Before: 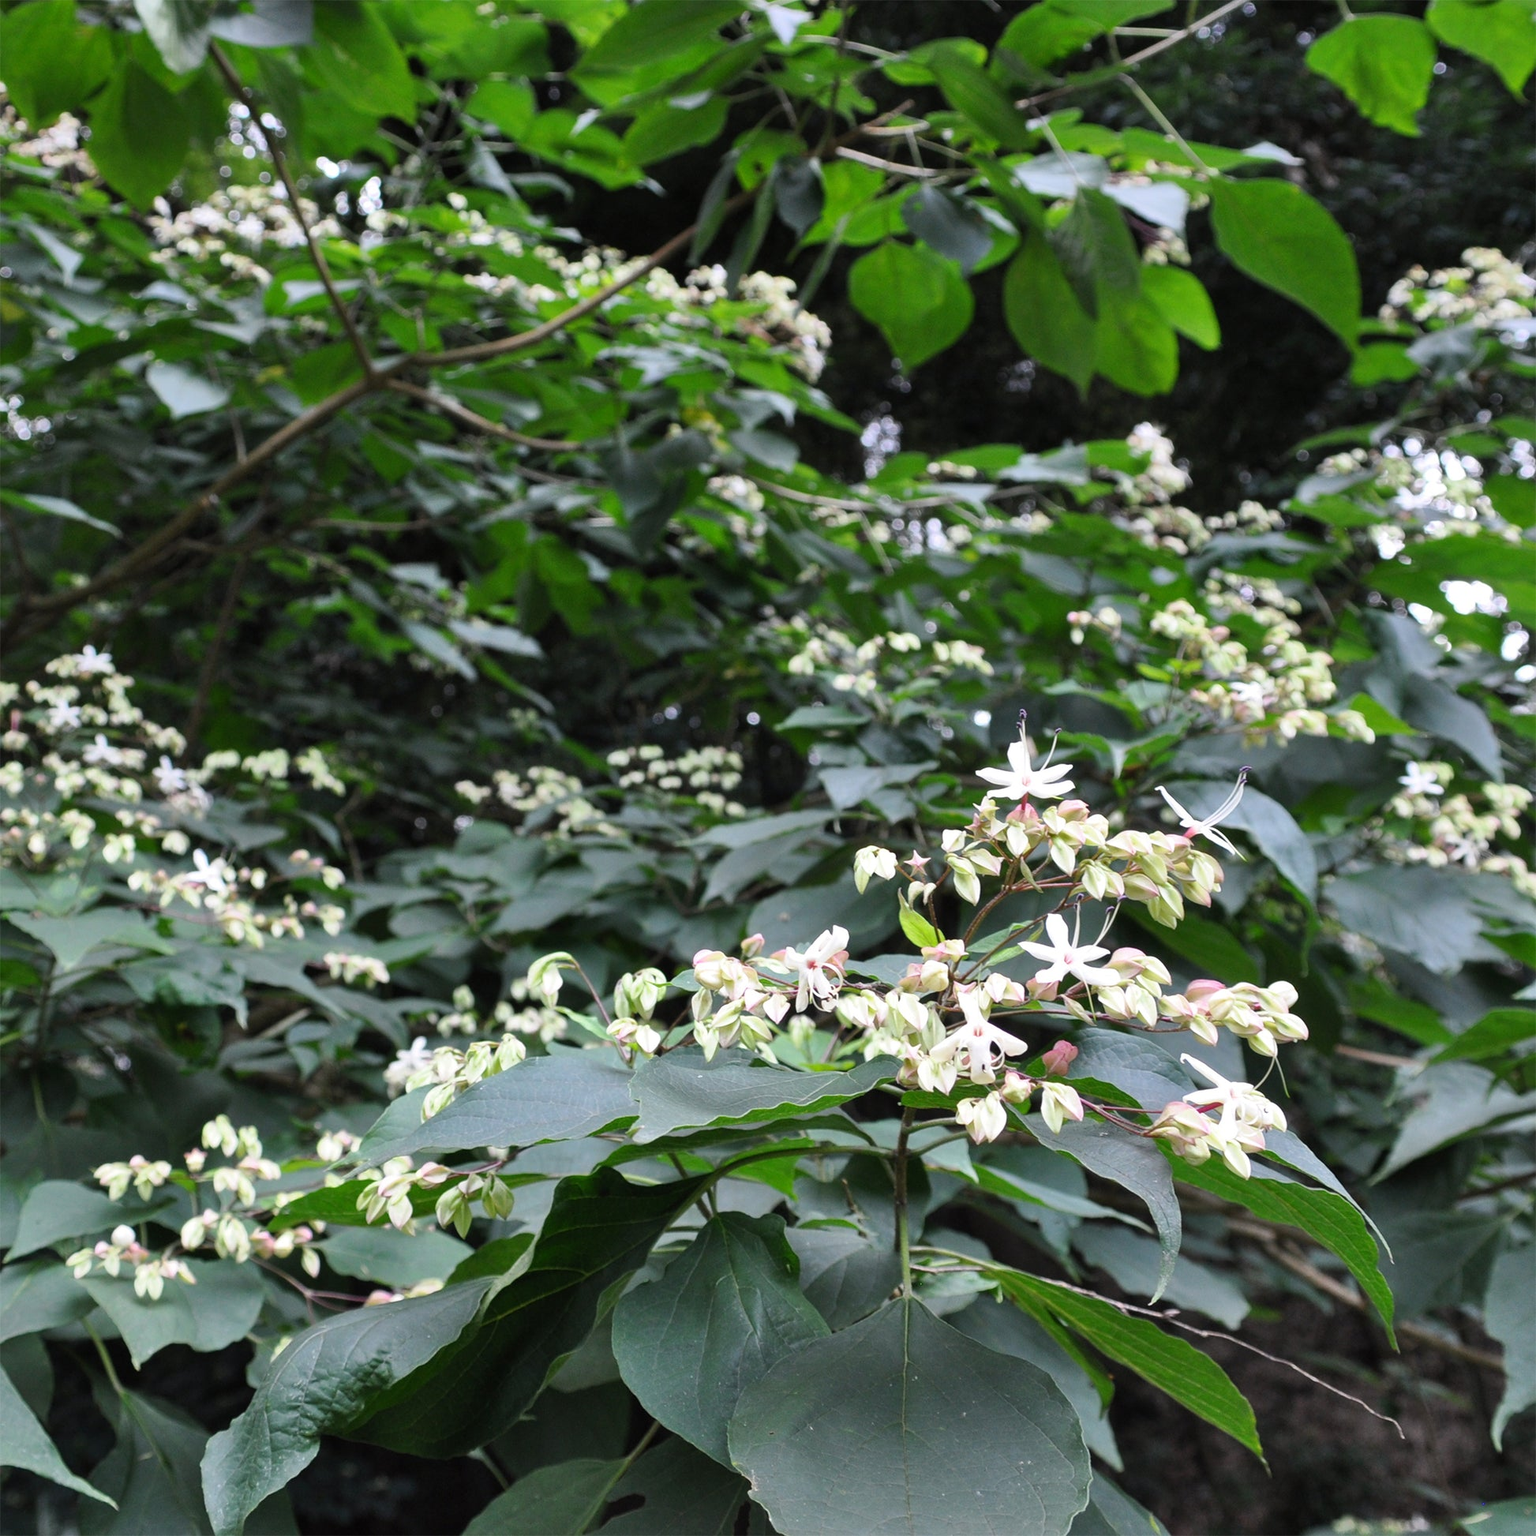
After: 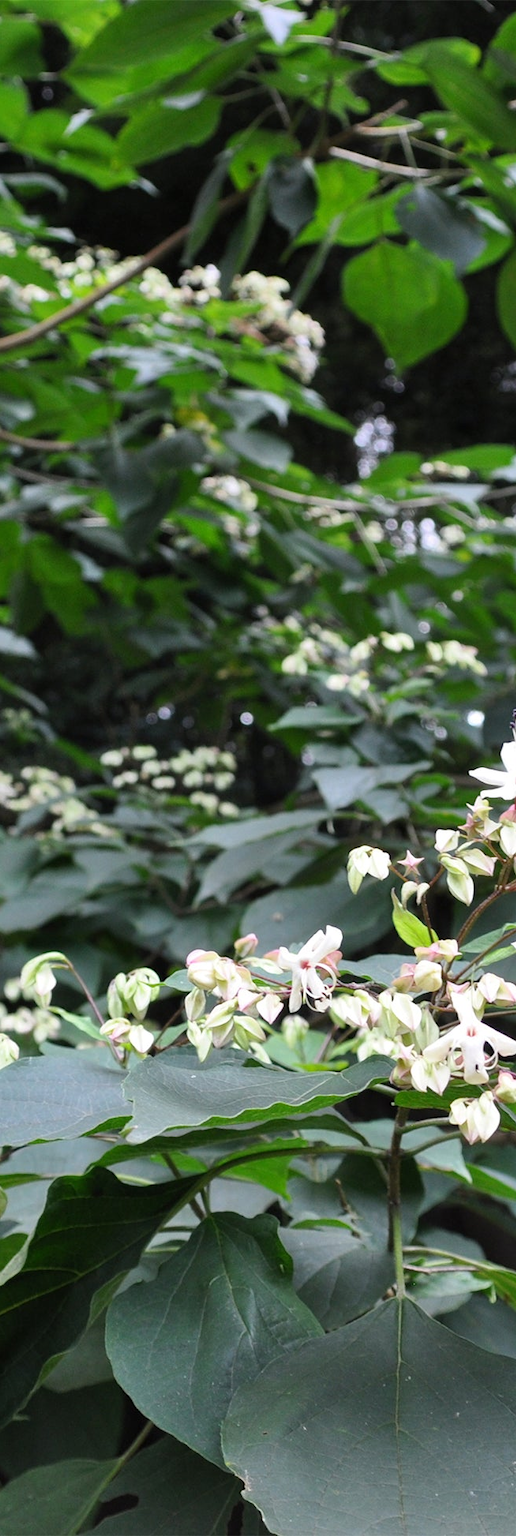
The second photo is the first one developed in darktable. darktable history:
crop: left 33.027%, right 33.349%
